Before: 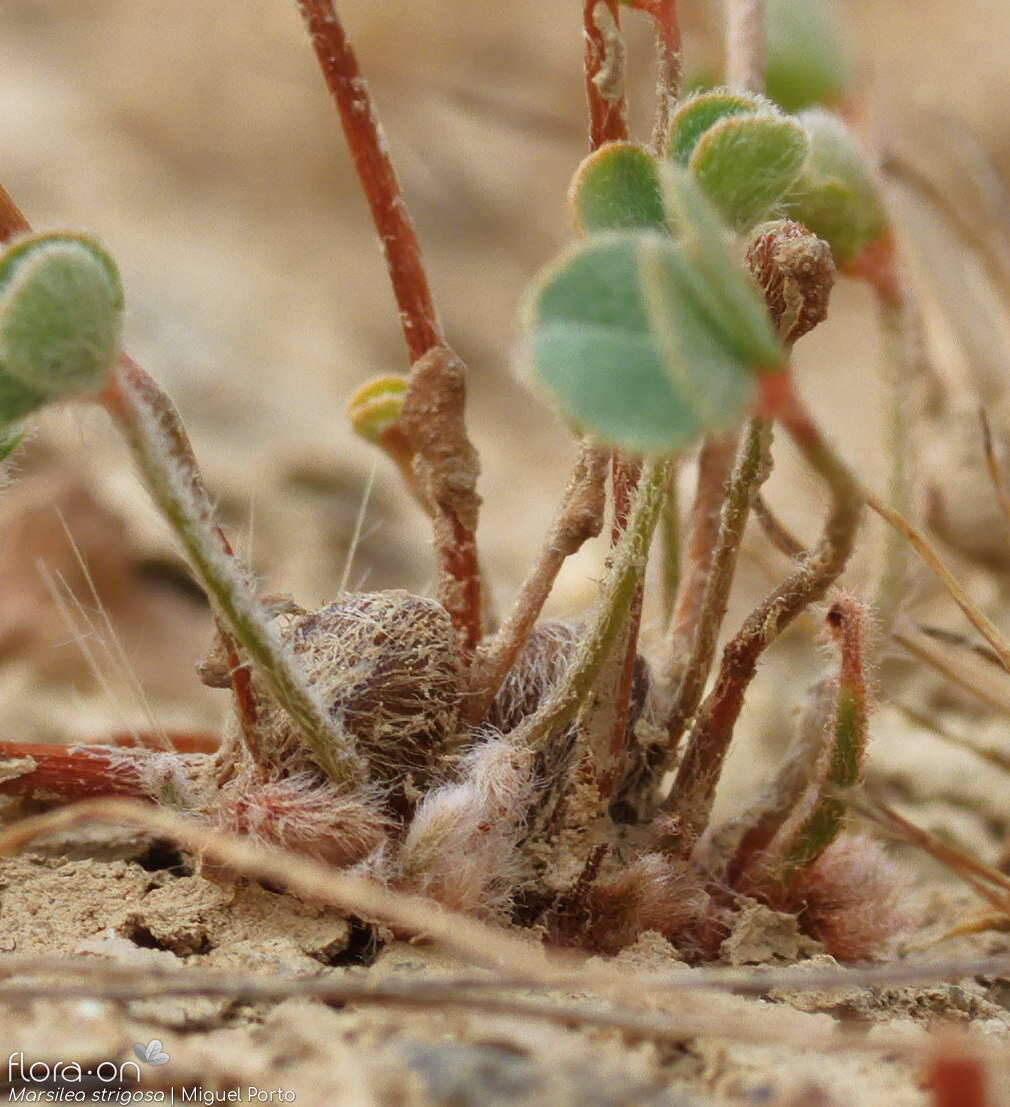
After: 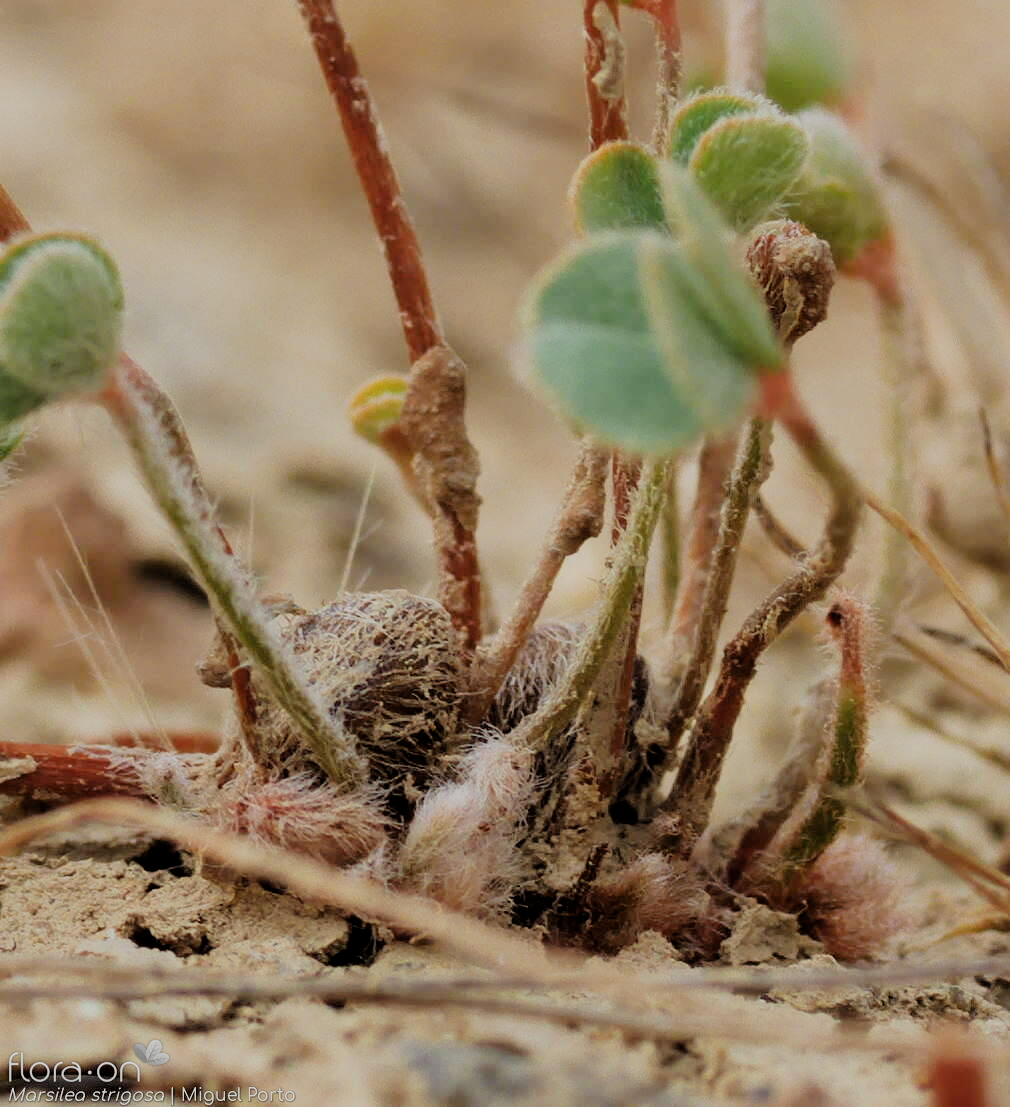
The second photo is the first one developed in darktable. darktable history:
filmic rgb: black relative exposure -4.07 EV, white relative exposure 5.16 EV, hardness 2.03, contrast 1.162
